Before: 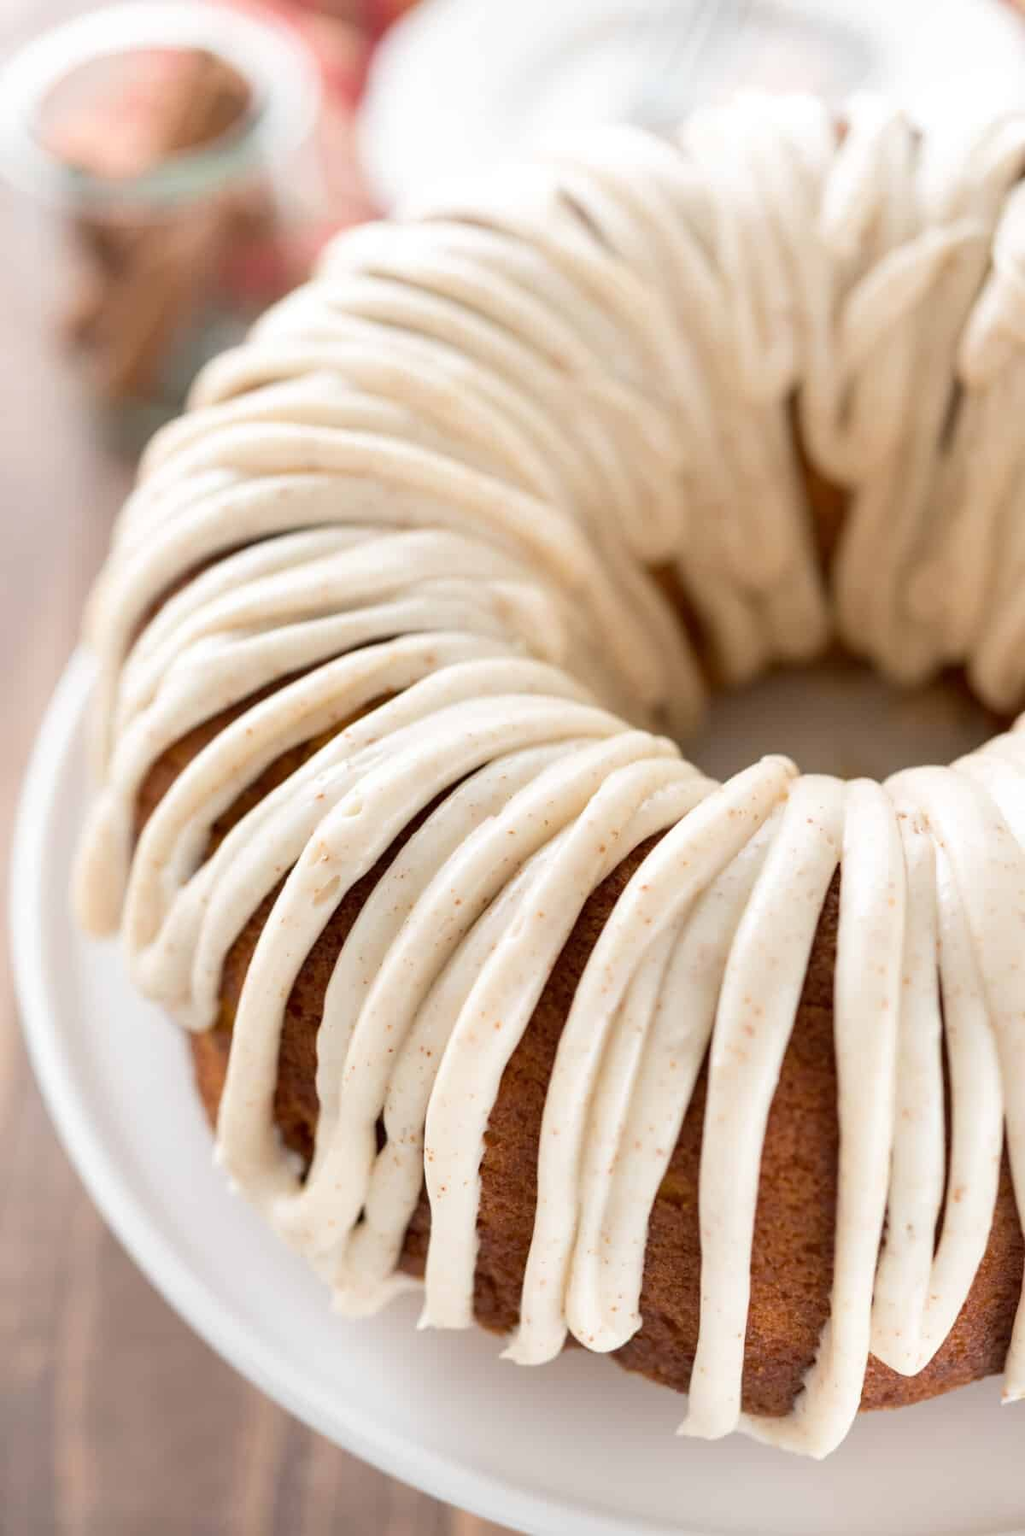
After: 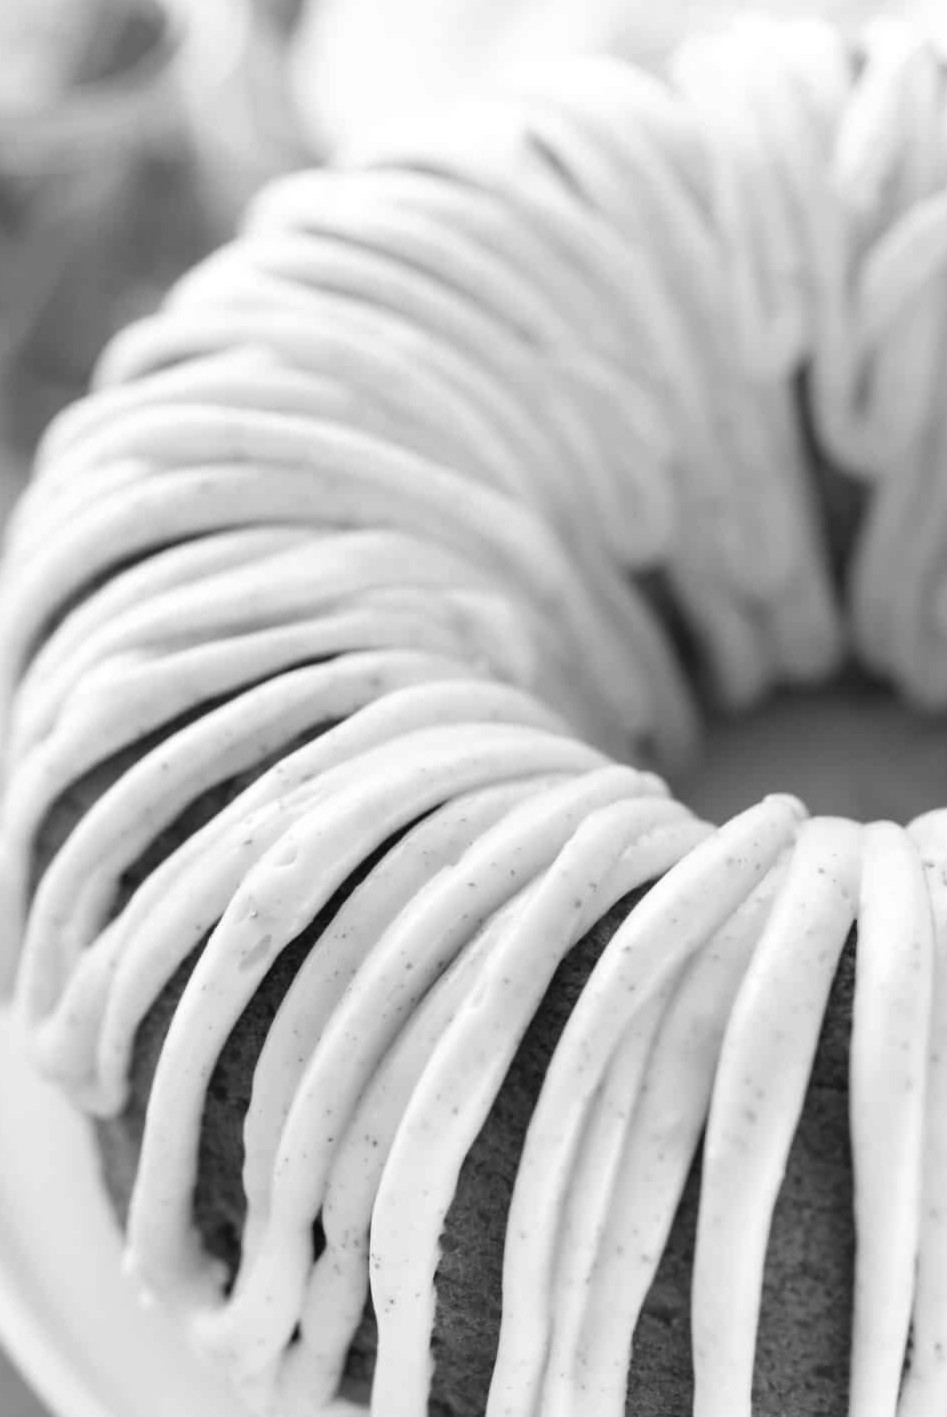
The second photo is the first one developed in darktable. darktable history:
color zones: curves: ch1 [(0, -0.394) (0.143, -0.394) (0.286, -0.394) (0.429, -0.392) (0.571, -0.391) (0.714, -0.391) (0.857, -0.391) (1, -0.394)]
crop and rotate: left 10.636%, top 5.048%, right 10.445%, bottom 16.118%
contrast equalizer: octaves 7, y [[0.5 ×4, 0.467, 0.376], [0.5 ×6], [0.5 ×6], [0 ×6], [0 ×6]]
